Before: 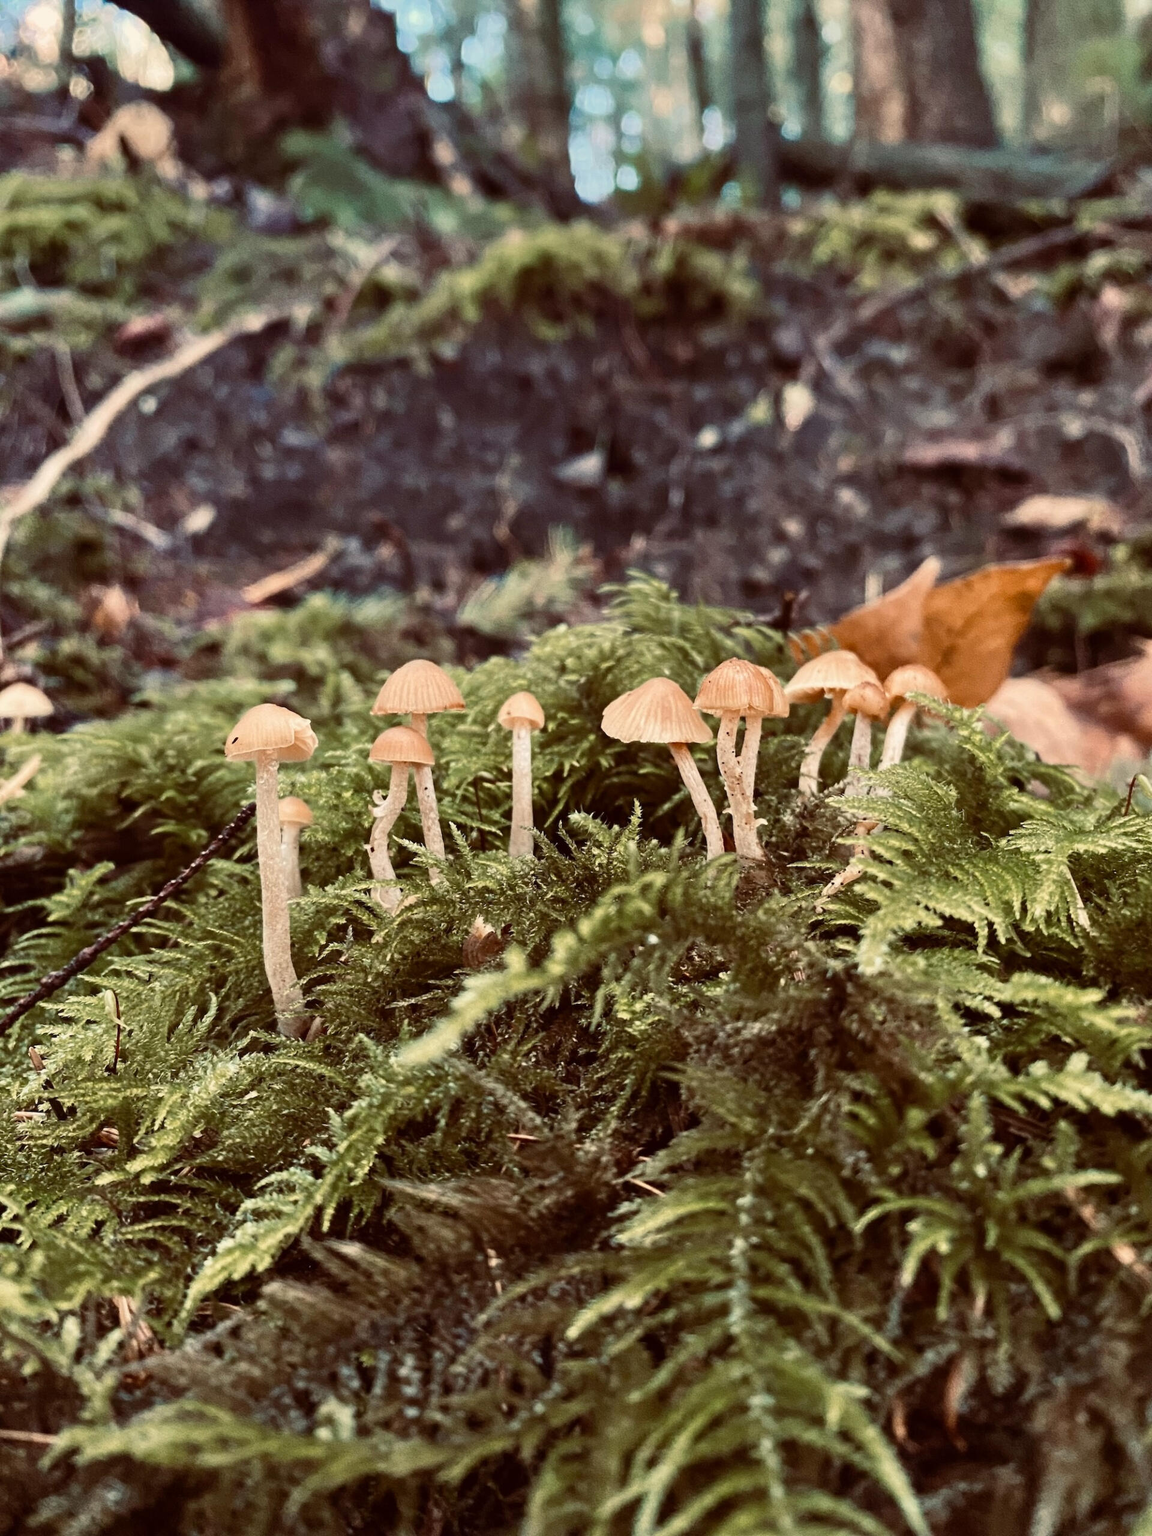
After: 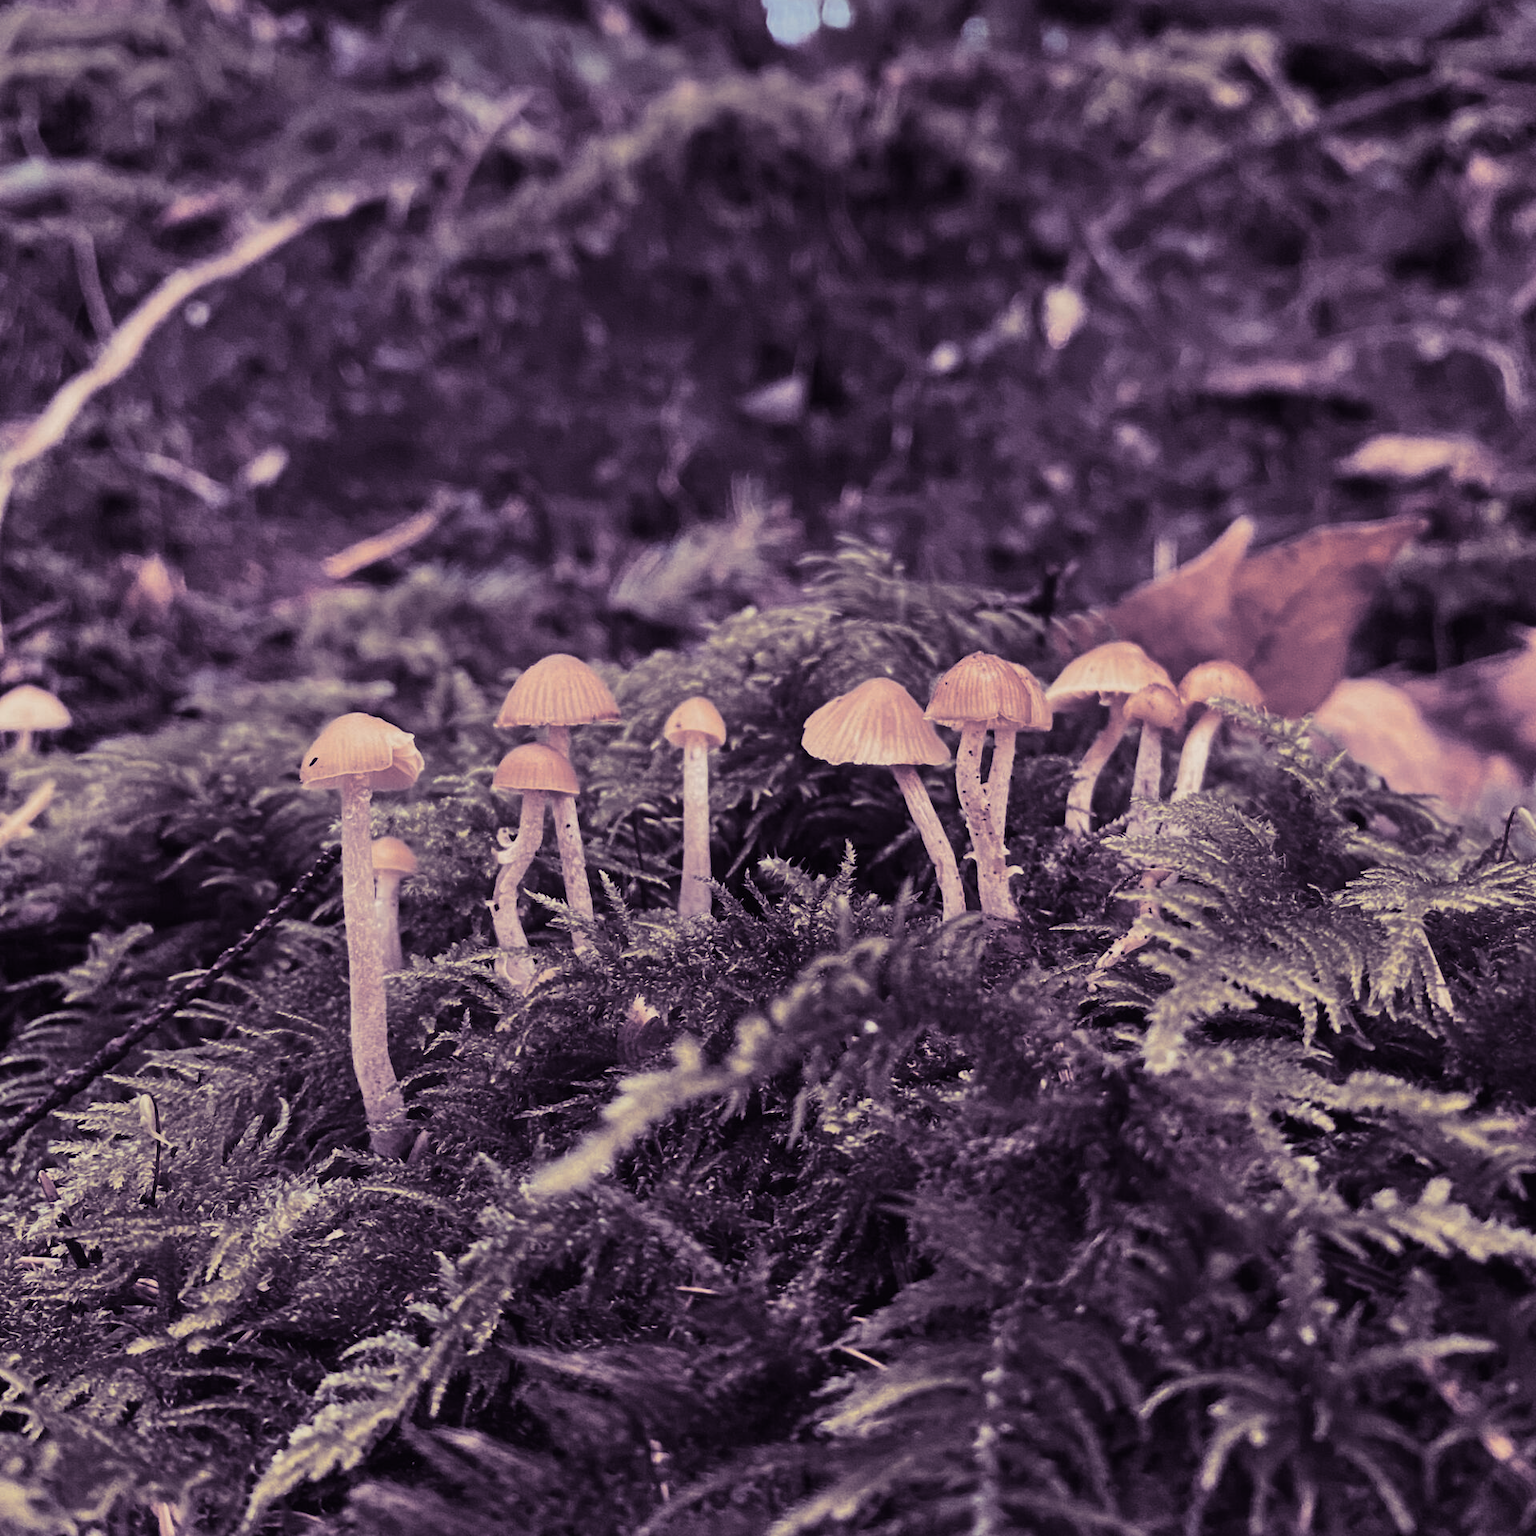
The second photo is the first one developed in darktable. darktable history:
exposure: exposure -0.492 EV, compensate highlight preservation false
split-toning: shadows › hue 266.4°, shadows › saturation 0.4, highlights › hue 61.2°, highlights › saturation 0.3, compress 0%
crop: top 11.038%, bottom 13.962%
white balance: red 1.05, blue 1.072
